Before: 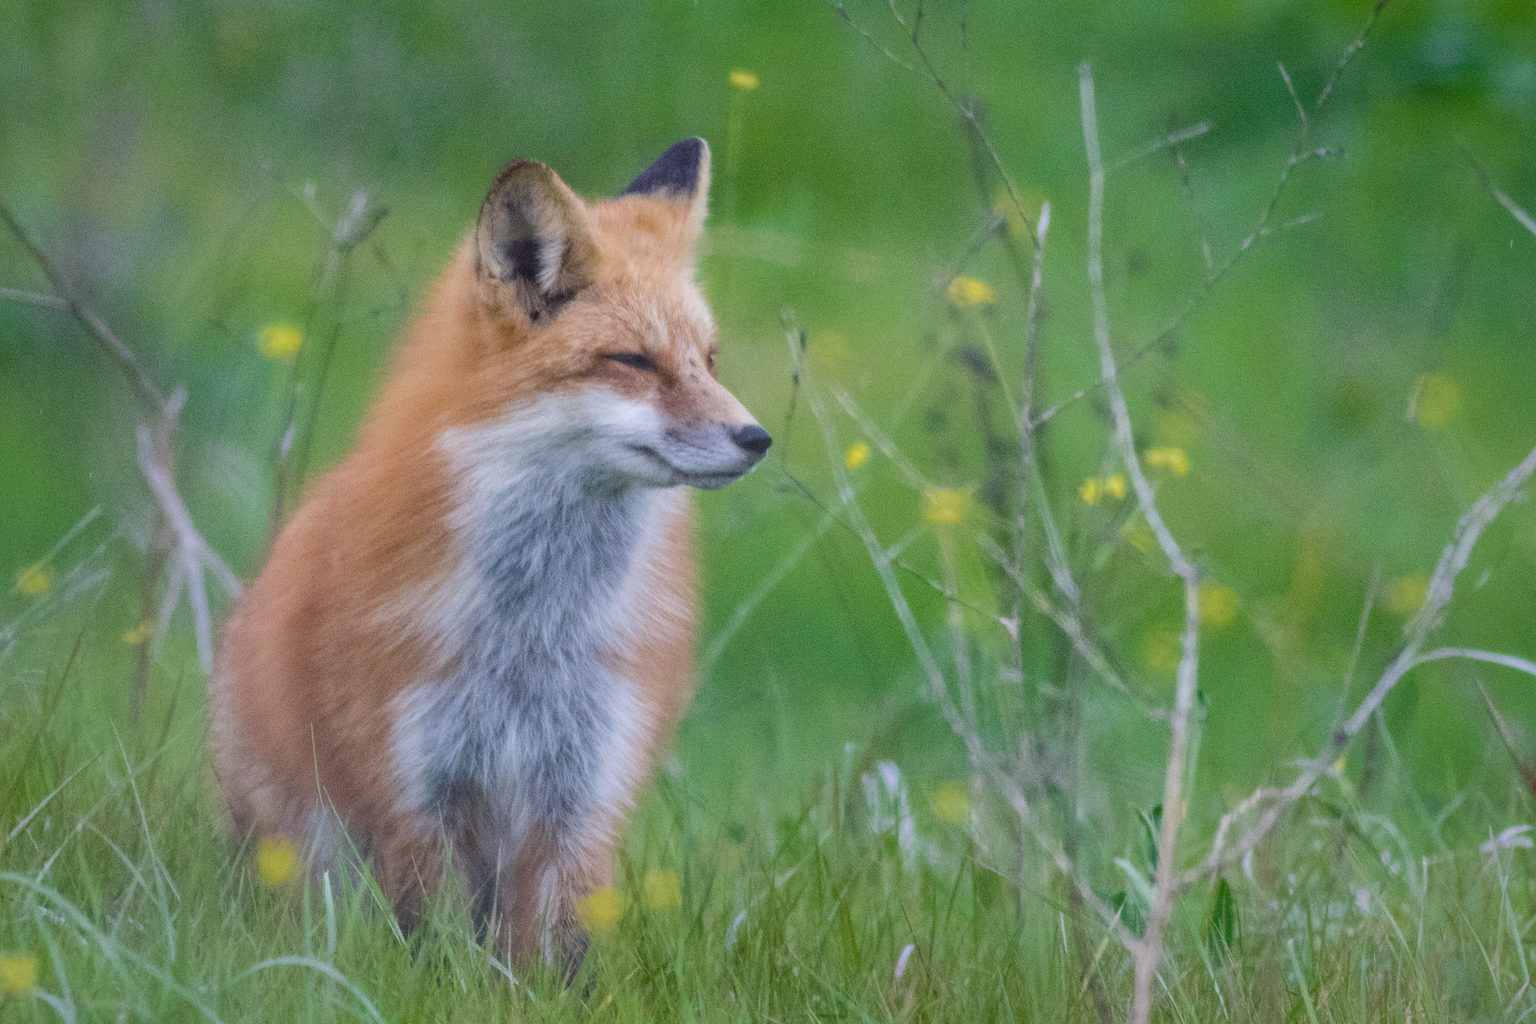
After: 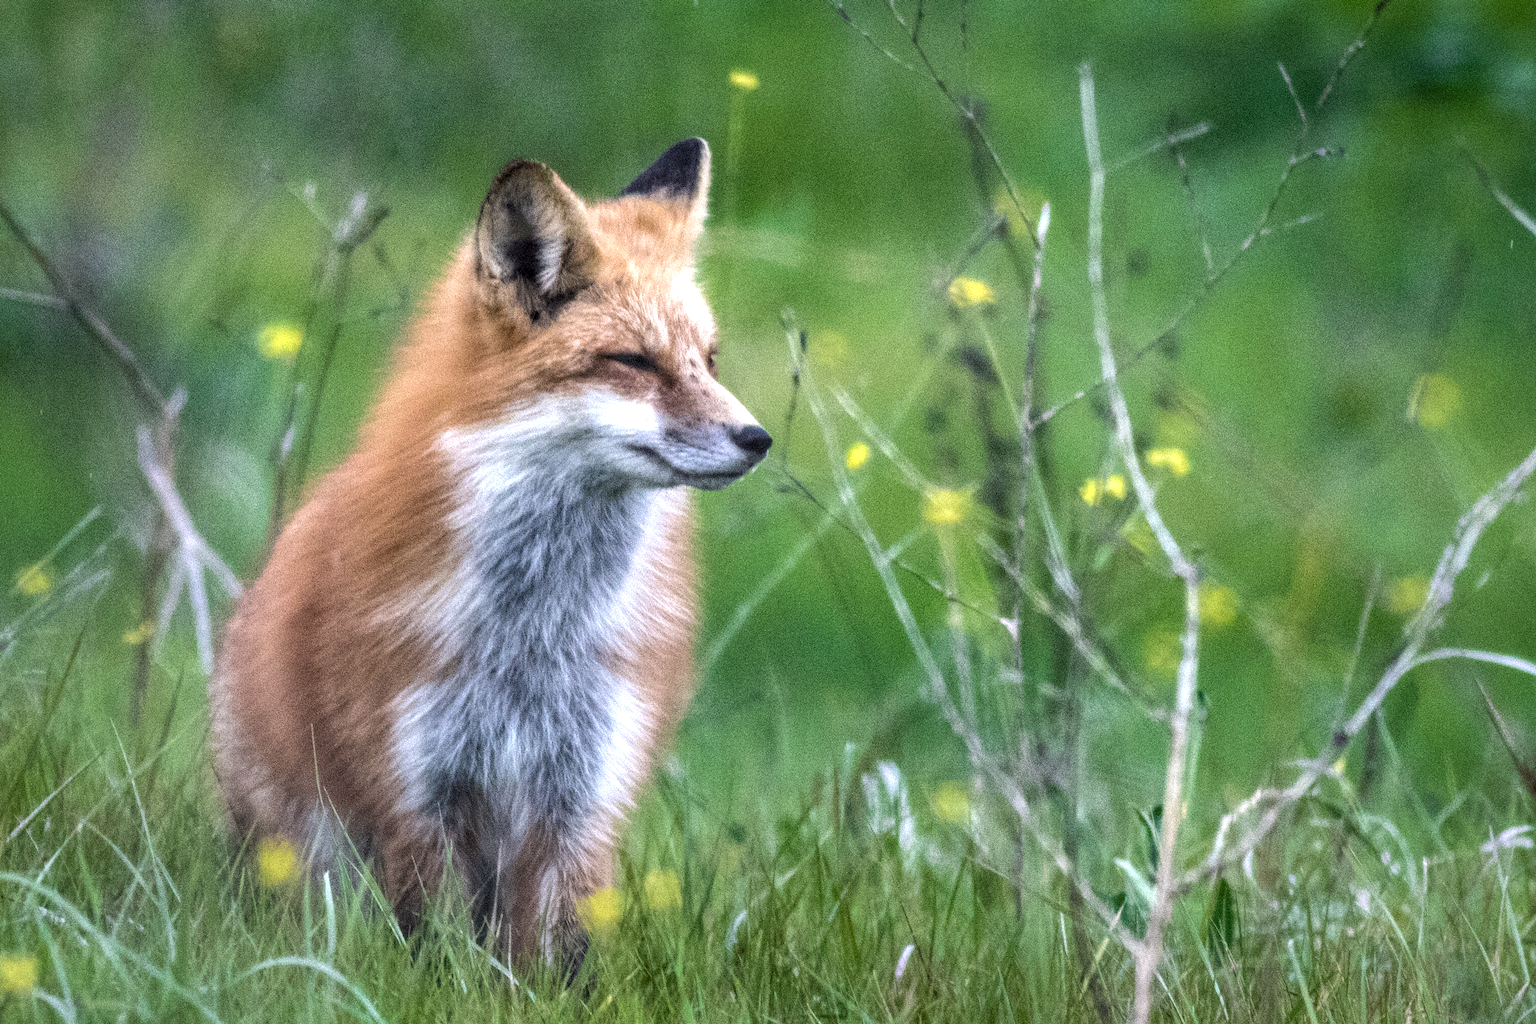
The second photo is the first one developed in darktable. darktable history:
local contrast: detail 130%
levels: levels [0.044, 0.475, 0.791]
